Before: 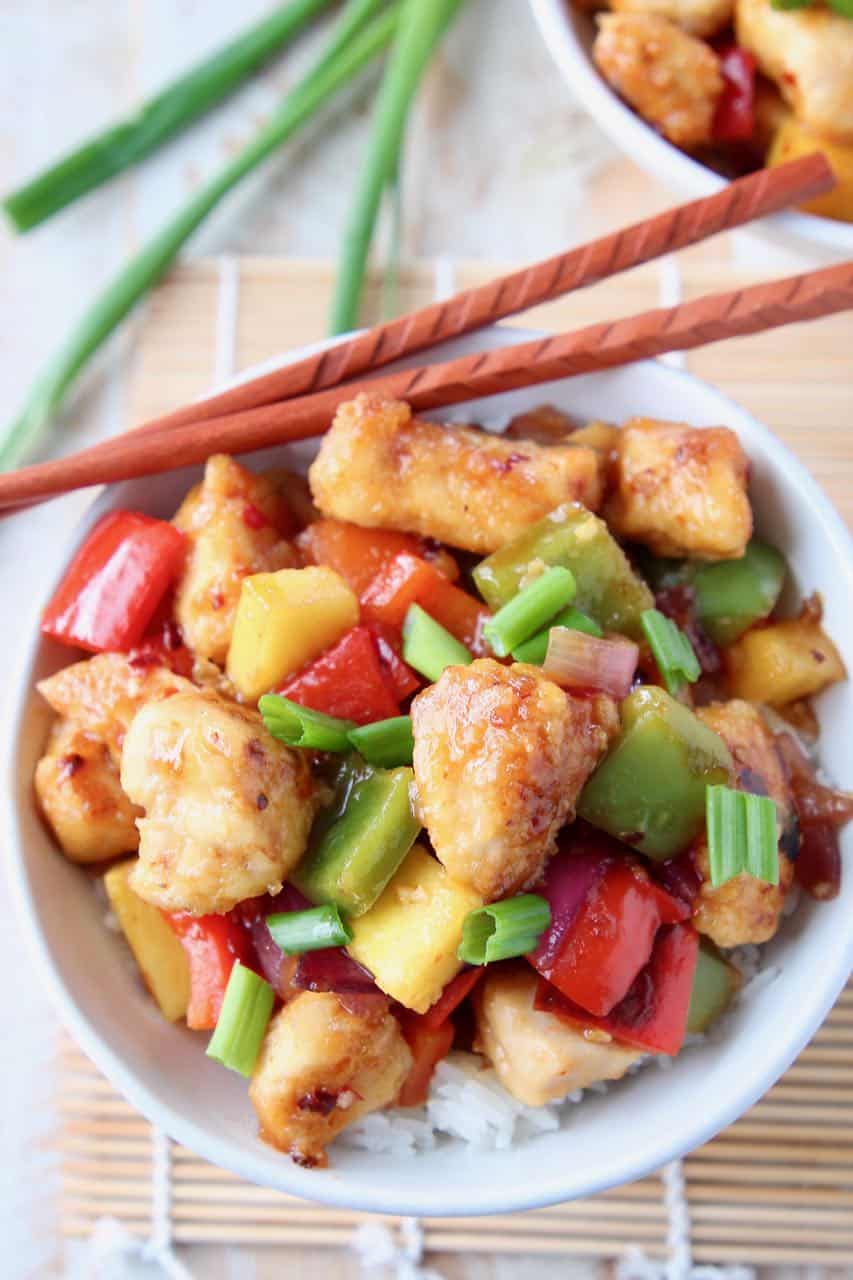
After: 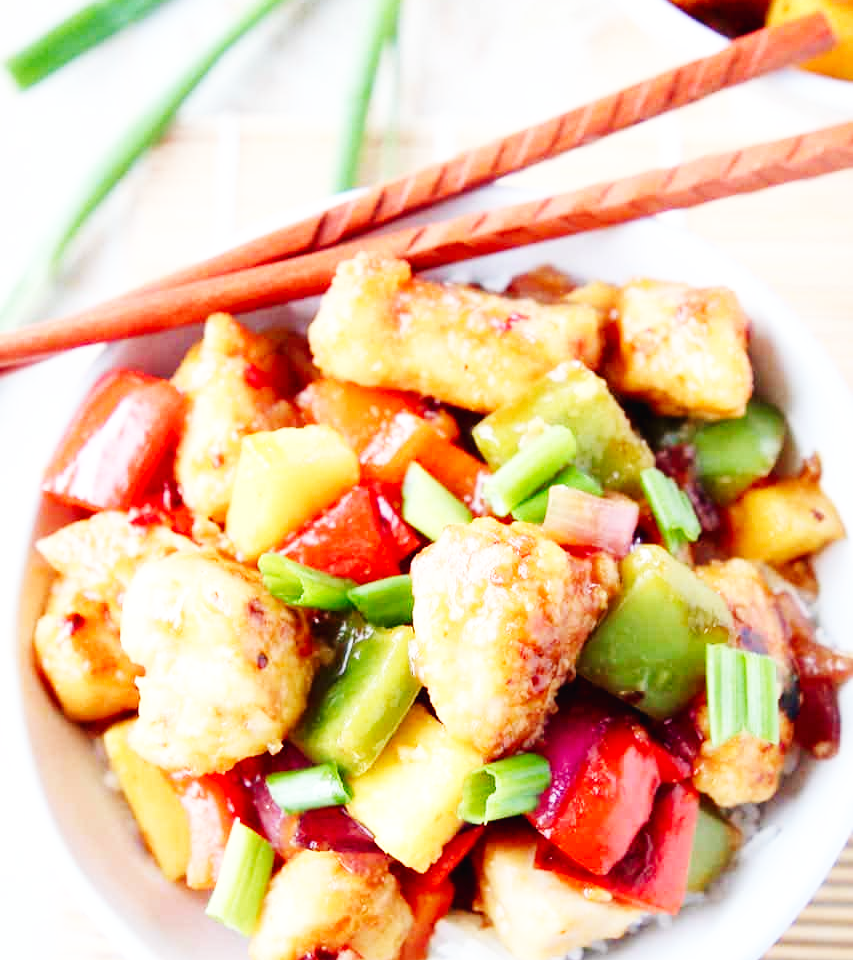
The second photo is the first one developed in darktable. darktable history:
base curve: curves: ch0 [(0, 0.003) (0.001, 0.002) (0.006, 0.004) (0.02, 0.022) (0.048, 0.086) (0.094, 0.234) (0.162, 0.431) (0.258, 0.629) (0.385, 0.8) (0.548, 0.918) (0.751, 0.988) (1, 1)], preserve colors none
crop: top 11.056%, bottom 13.929%
